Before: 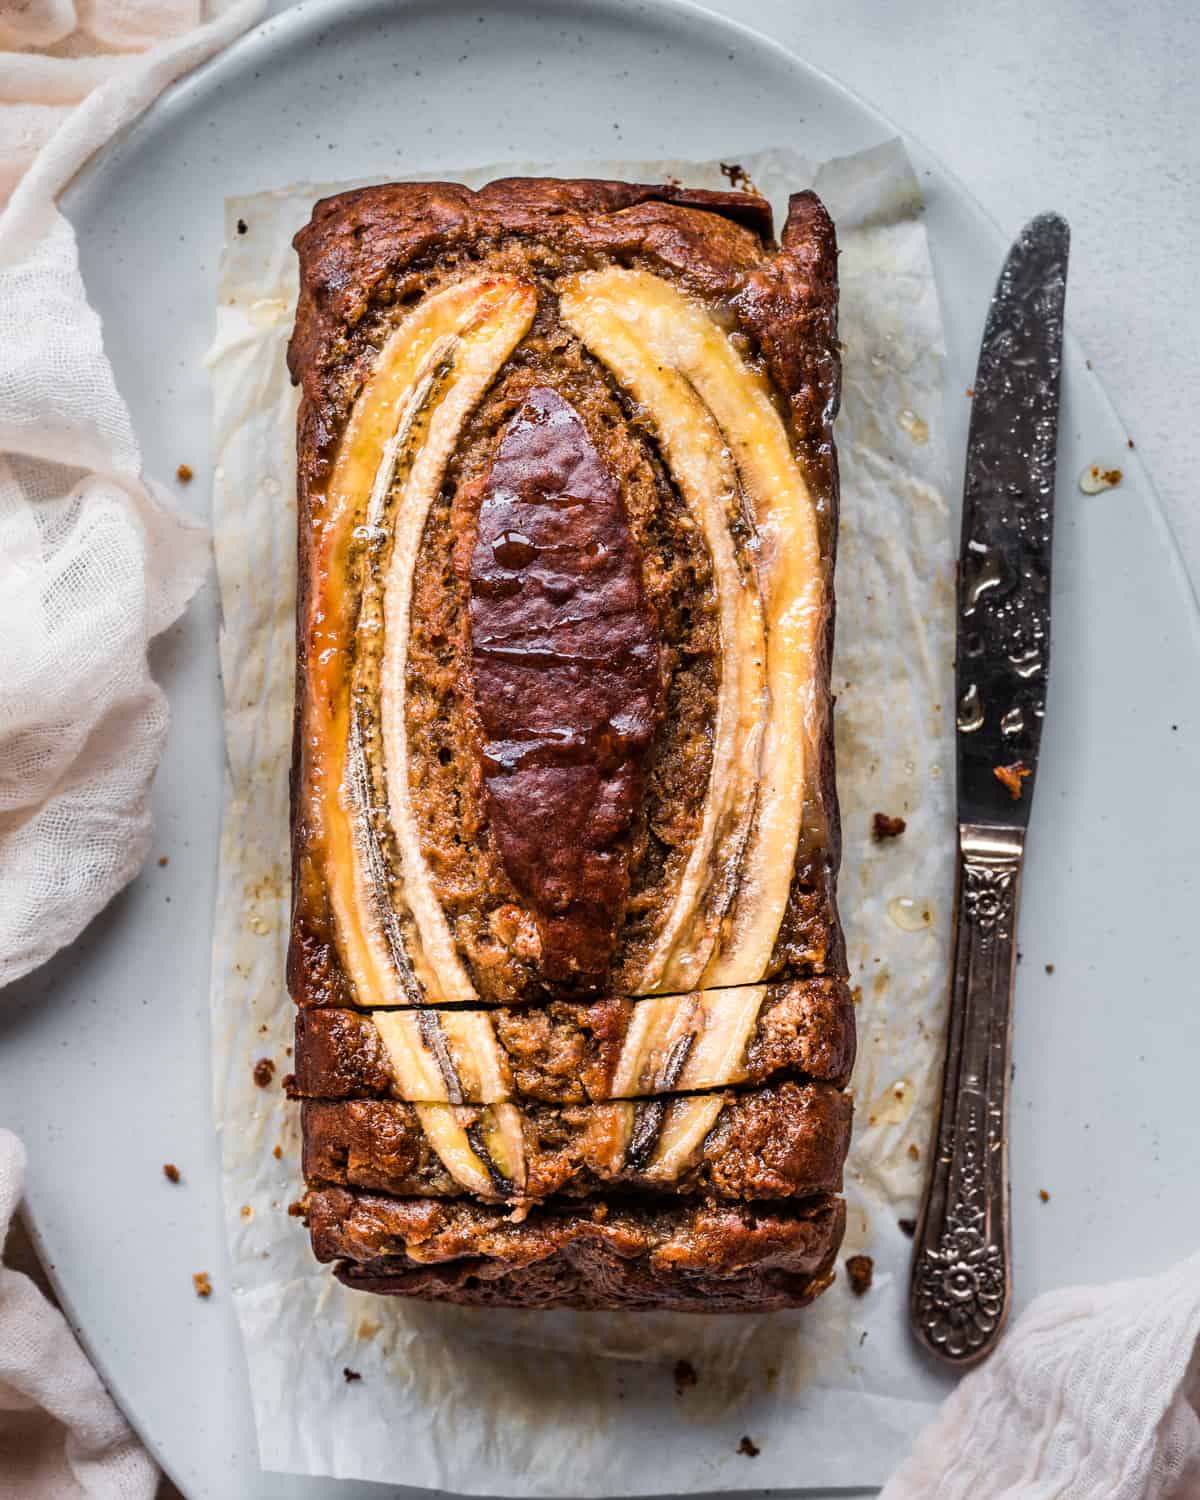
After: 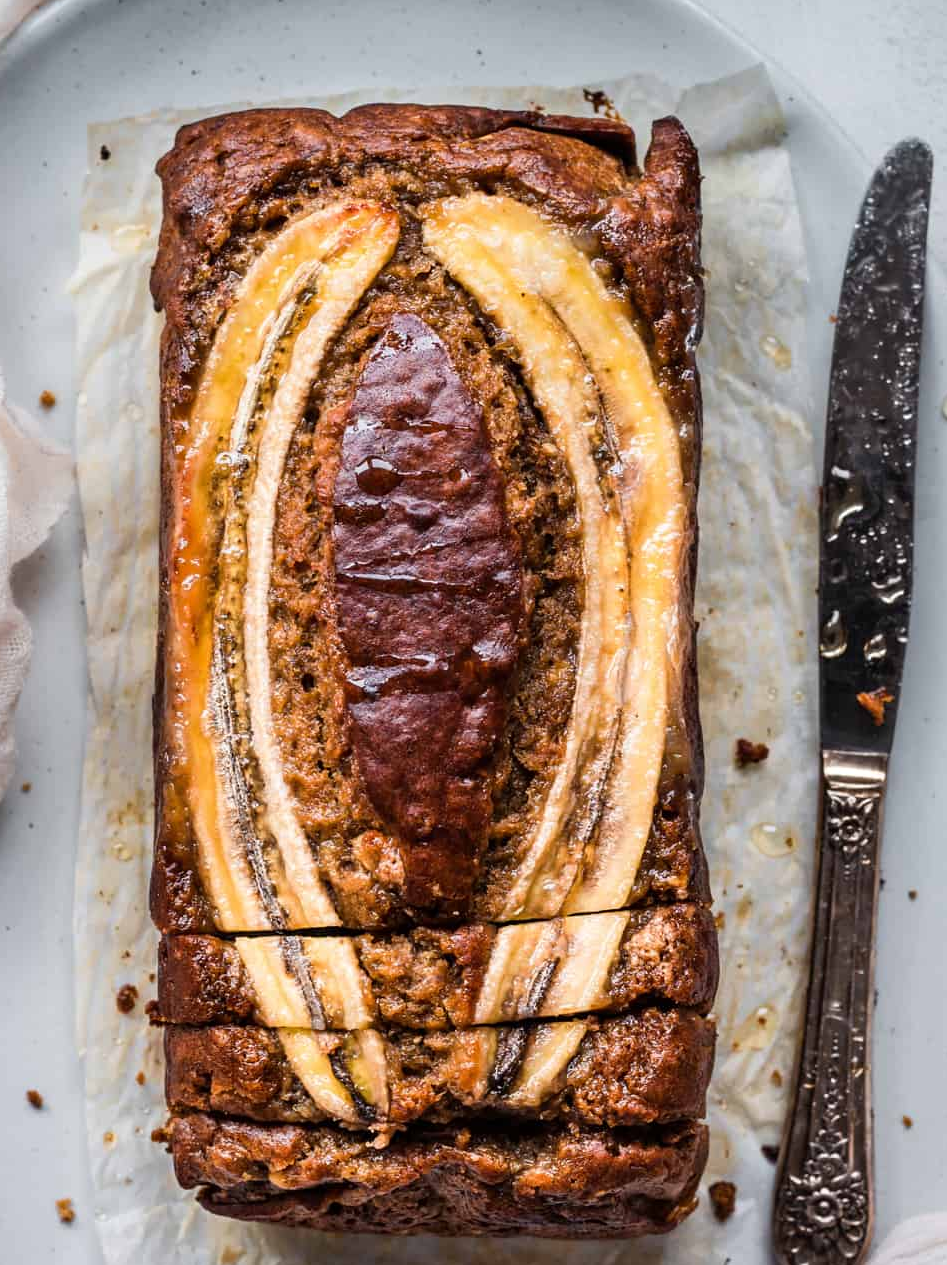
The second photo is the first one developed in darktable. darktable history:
crop: left 11.458%, top 4.999%, right 9.565%, bottom 10.647%
